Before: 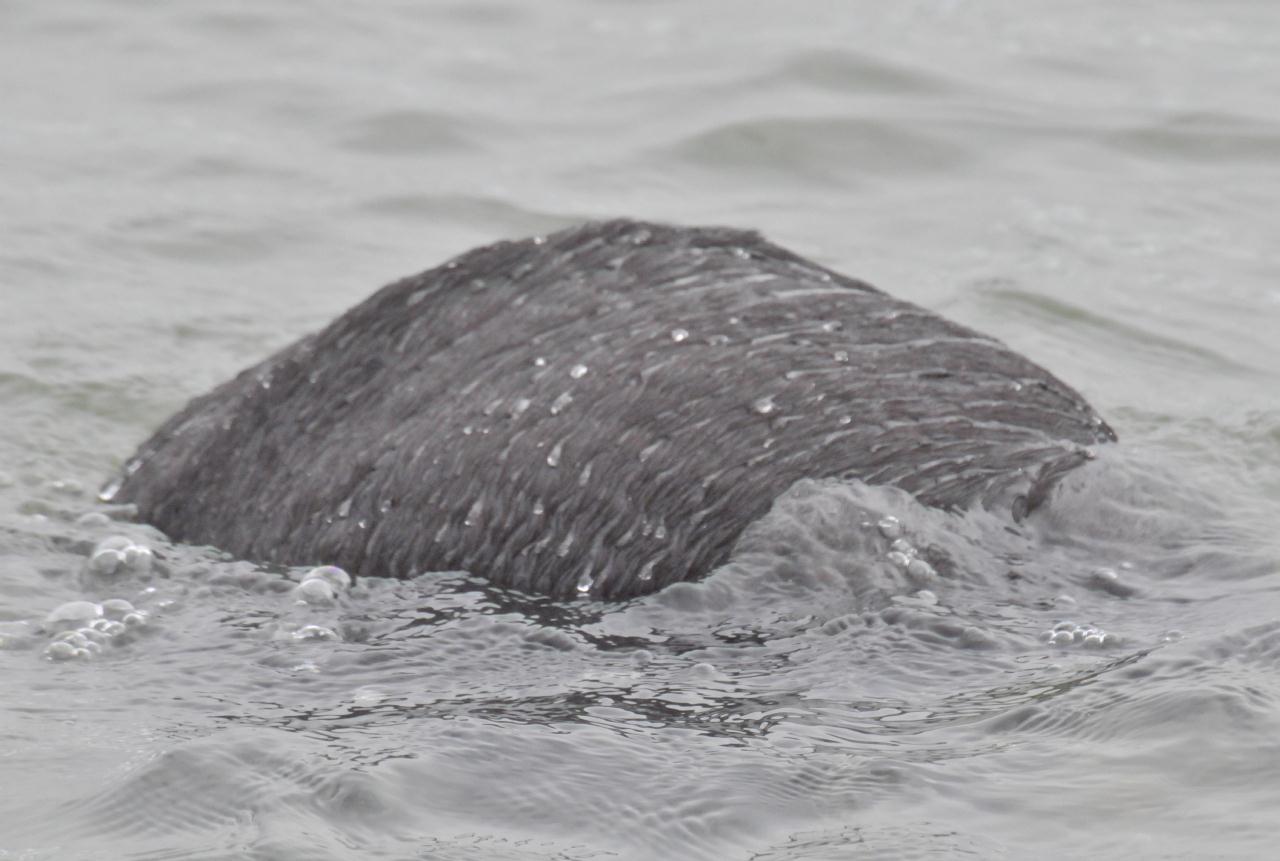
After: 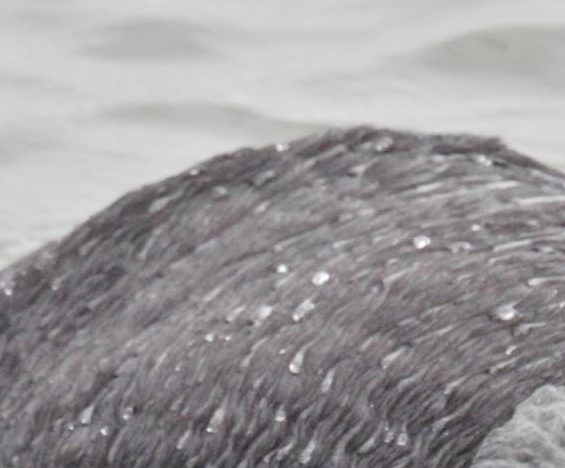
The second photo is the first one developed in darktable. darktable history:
crop: left 20.177%, top 10.914%, right 35.625%, bottom 34.673%
tone curve: curves: ch0 [(0, 0) (0.071, 0.058) (0.266, 0.268) (0.498, 0.542) (0.766, 0.807) (1, 0.983)]; ch1 [(0, 0) (0.346, 0.307) (0.408, 0.387) (0.463, 0.465) (0.482, 0.493) (0.502, 0.499) (0.517, 0.505) (0.55, 0.554) (0.597, 0.61) (0.651, 0.698) (1, 1)]; ch2 [(0, 0) (0.346, 0.34) (0.434, 0.46) (0.485, 0.494) (0.5, 0.498) (0.509, 0.517) (0.526, 0.539) (0.583, 0.603) (0.625, 0.659) (1, 1)], preserve colors none
local contrast: on, module defaults
levels: gray 50.86%, levels [0, 0.478, 1]
